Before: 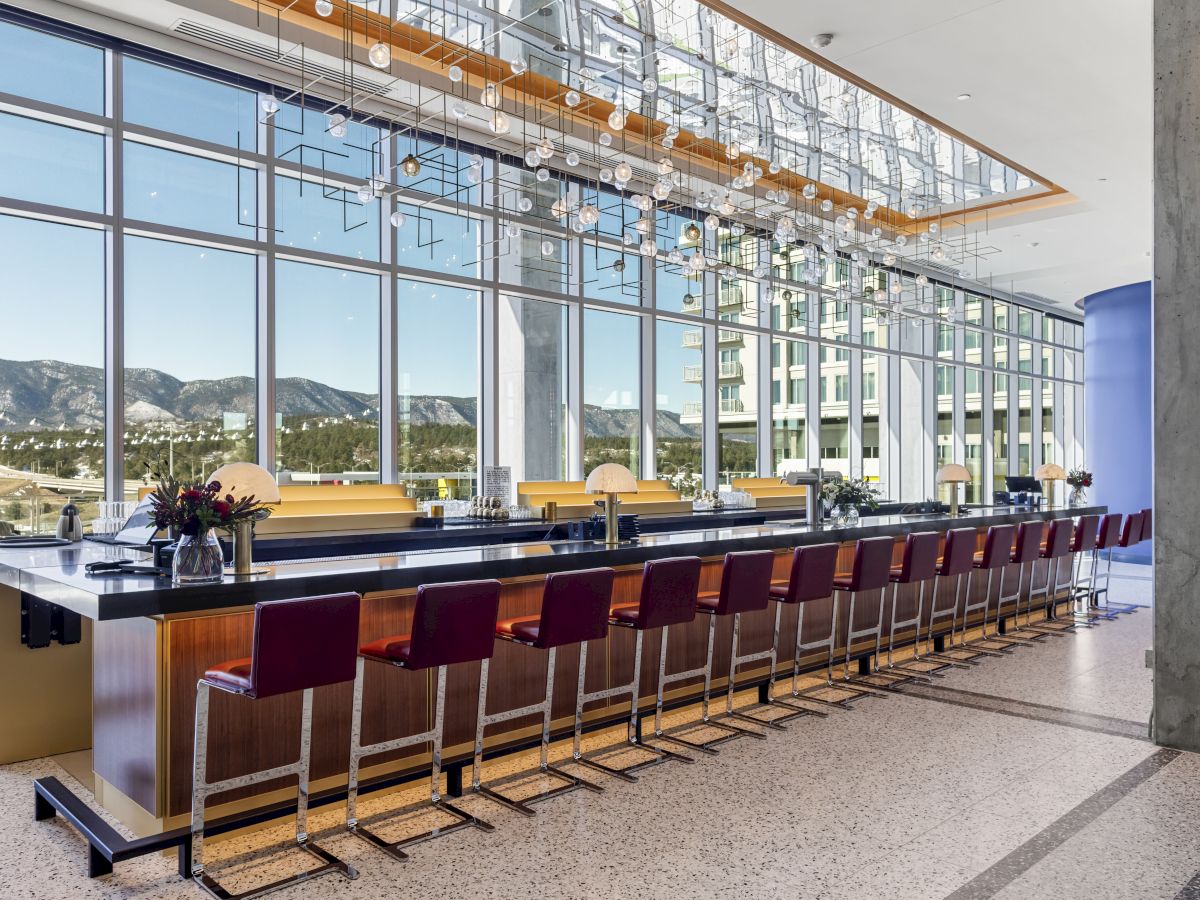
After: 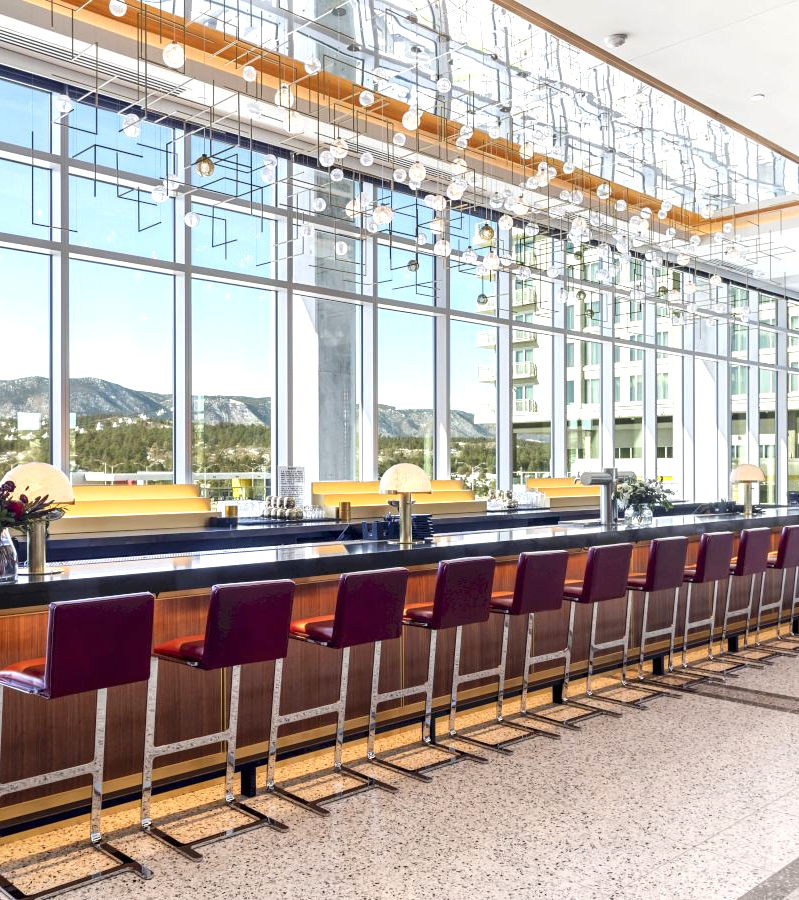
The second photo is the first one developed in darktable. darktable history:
exposure: black level correction 0, exposure 0.7 EV, compensate highlight preservation false
crop: left 17.226%, right 16.131%
